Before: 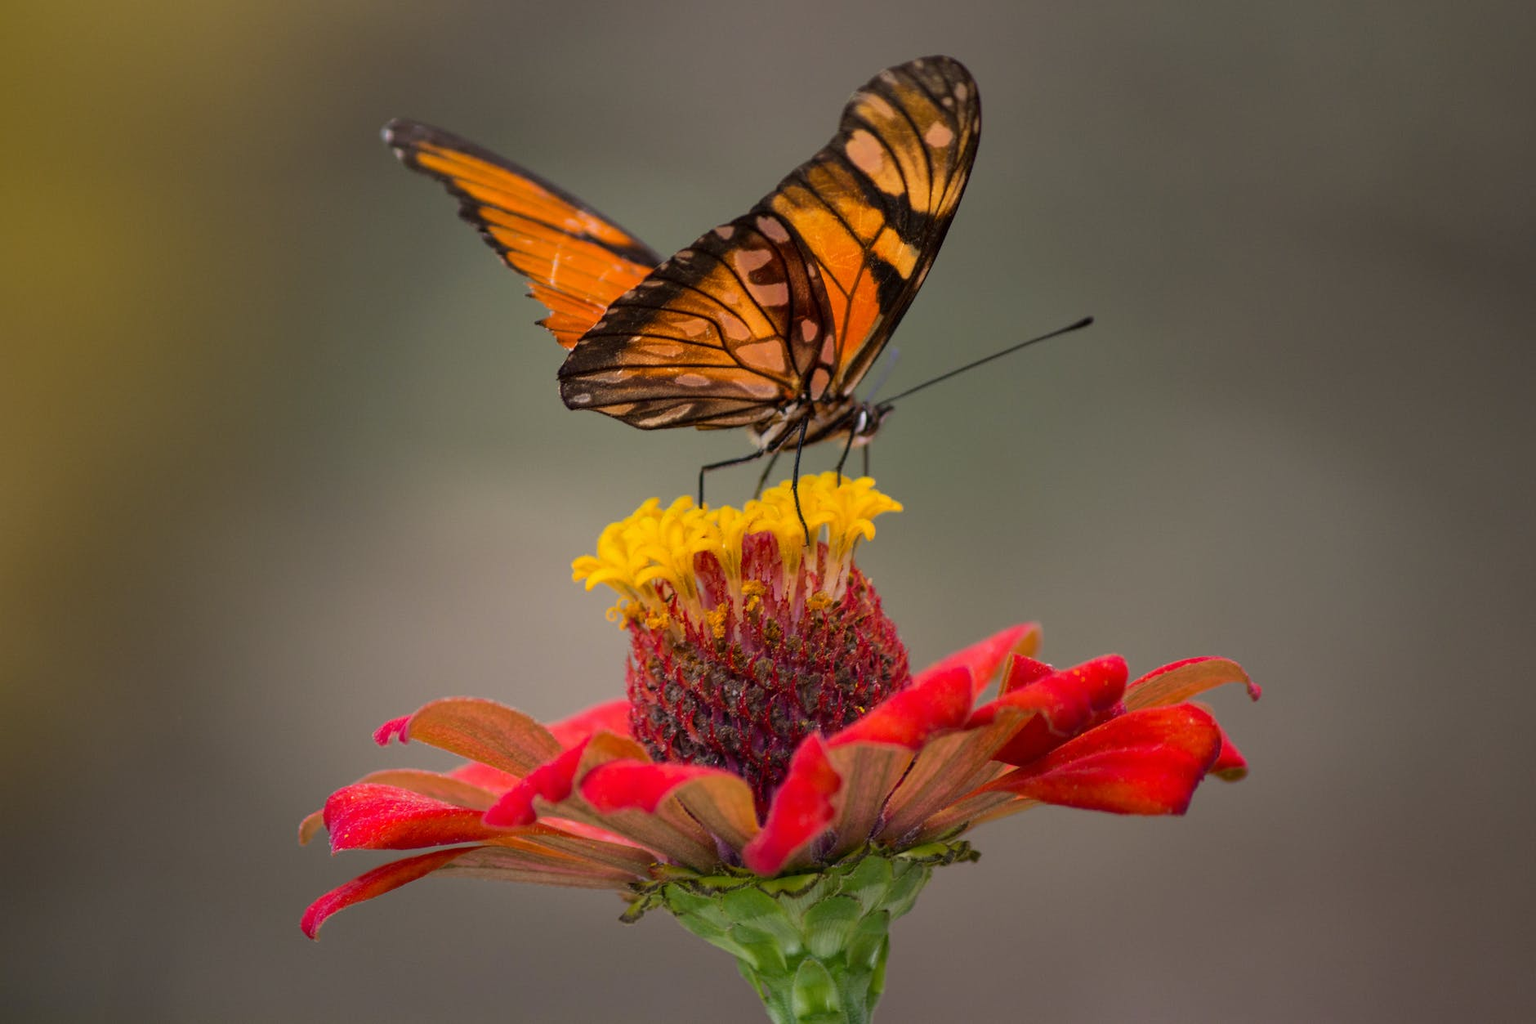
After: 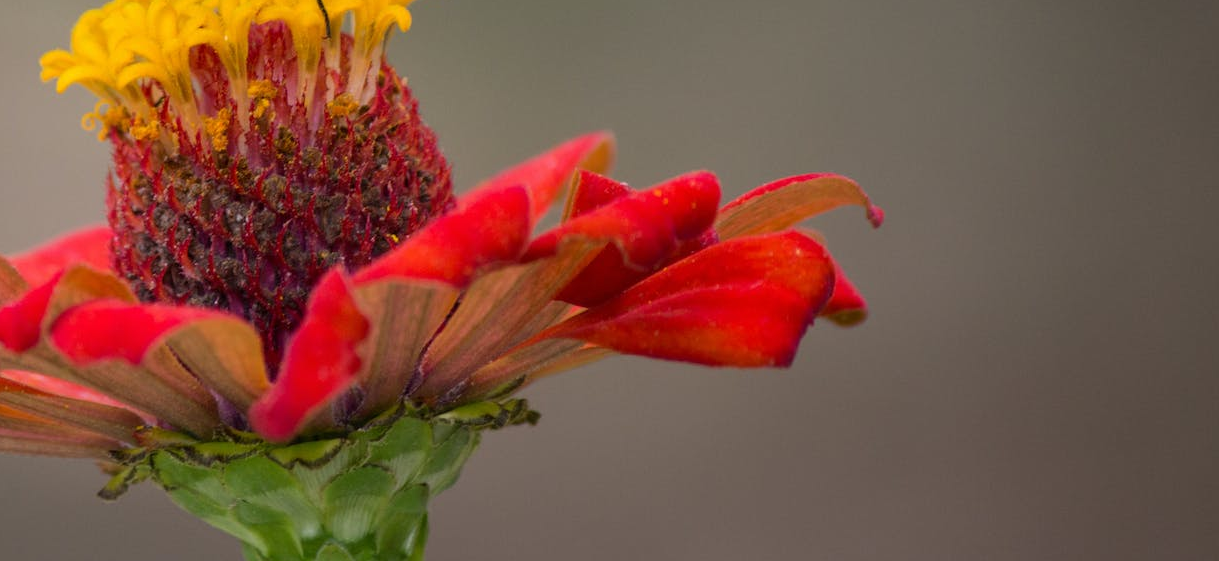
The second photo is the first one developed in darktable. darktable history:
crop and rotate: left 35.141%, top 50.342%, bottom 4.879%
